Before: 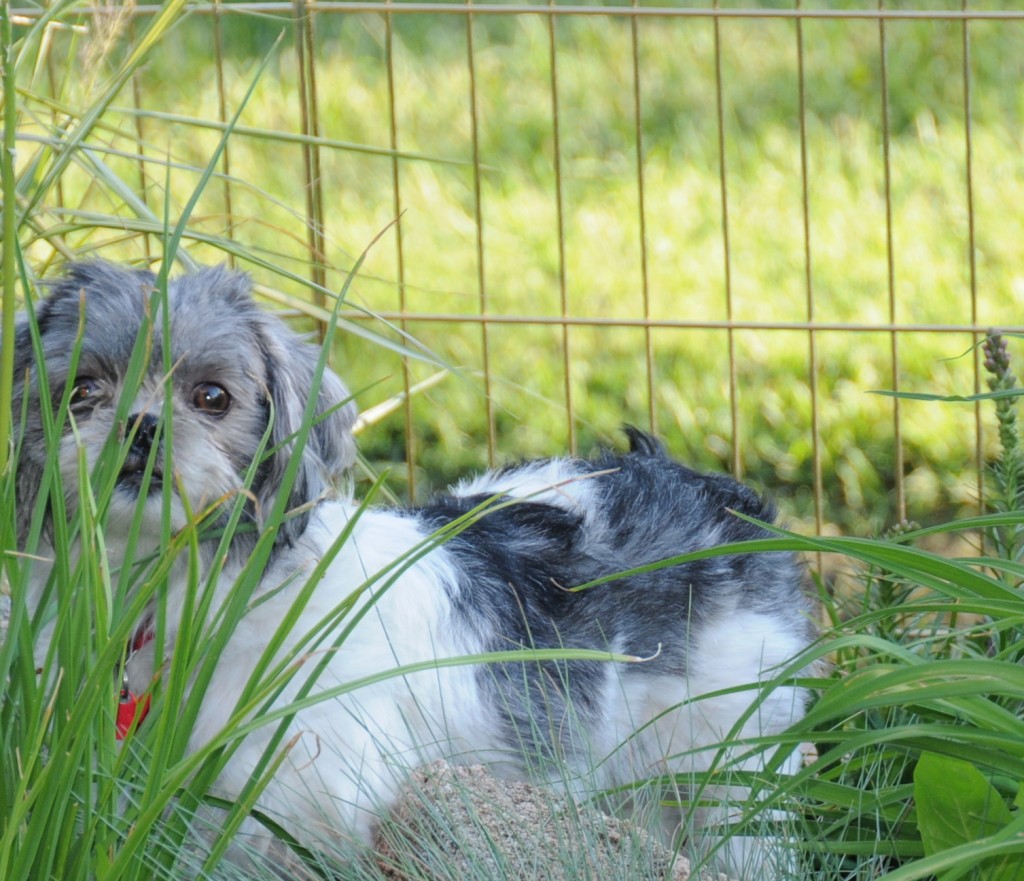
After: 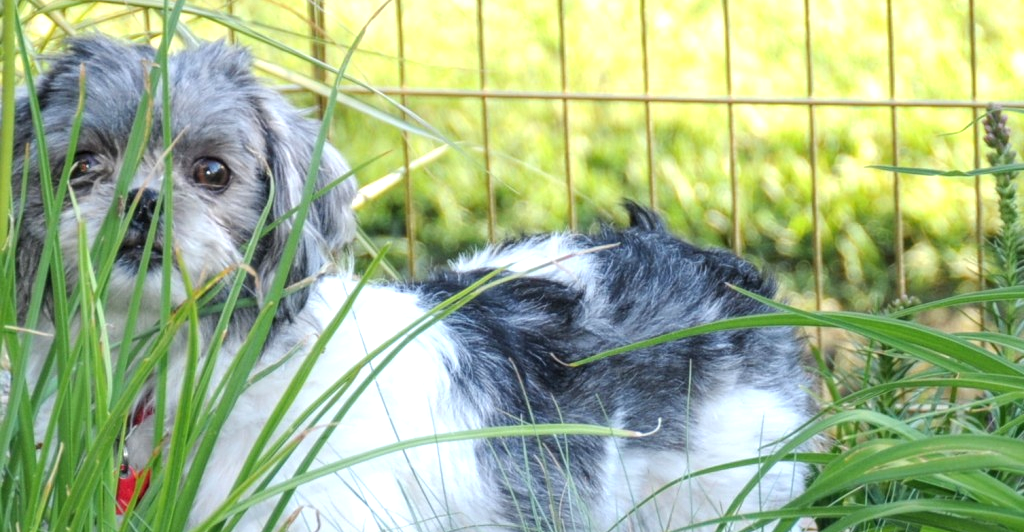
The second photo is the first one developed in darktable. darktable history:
local contrast: on, module defaults
exposure: black level correction 0, exposure 0.499 EV, compensate highlight preservation false
crop and rotate: top 25.547%, bottom 13.954%
